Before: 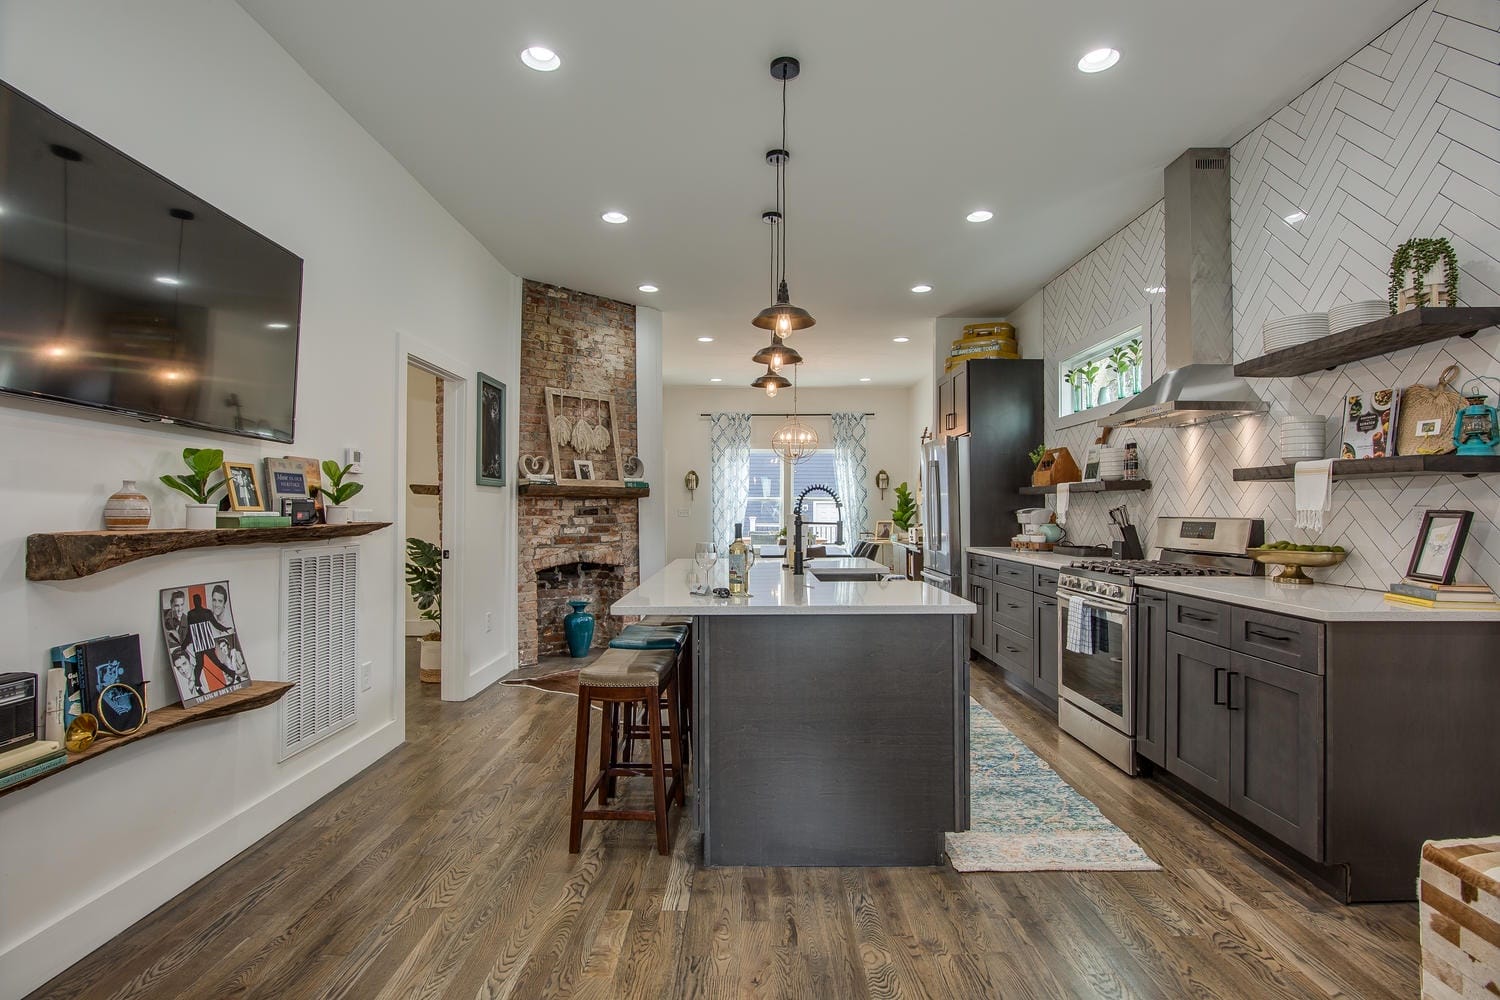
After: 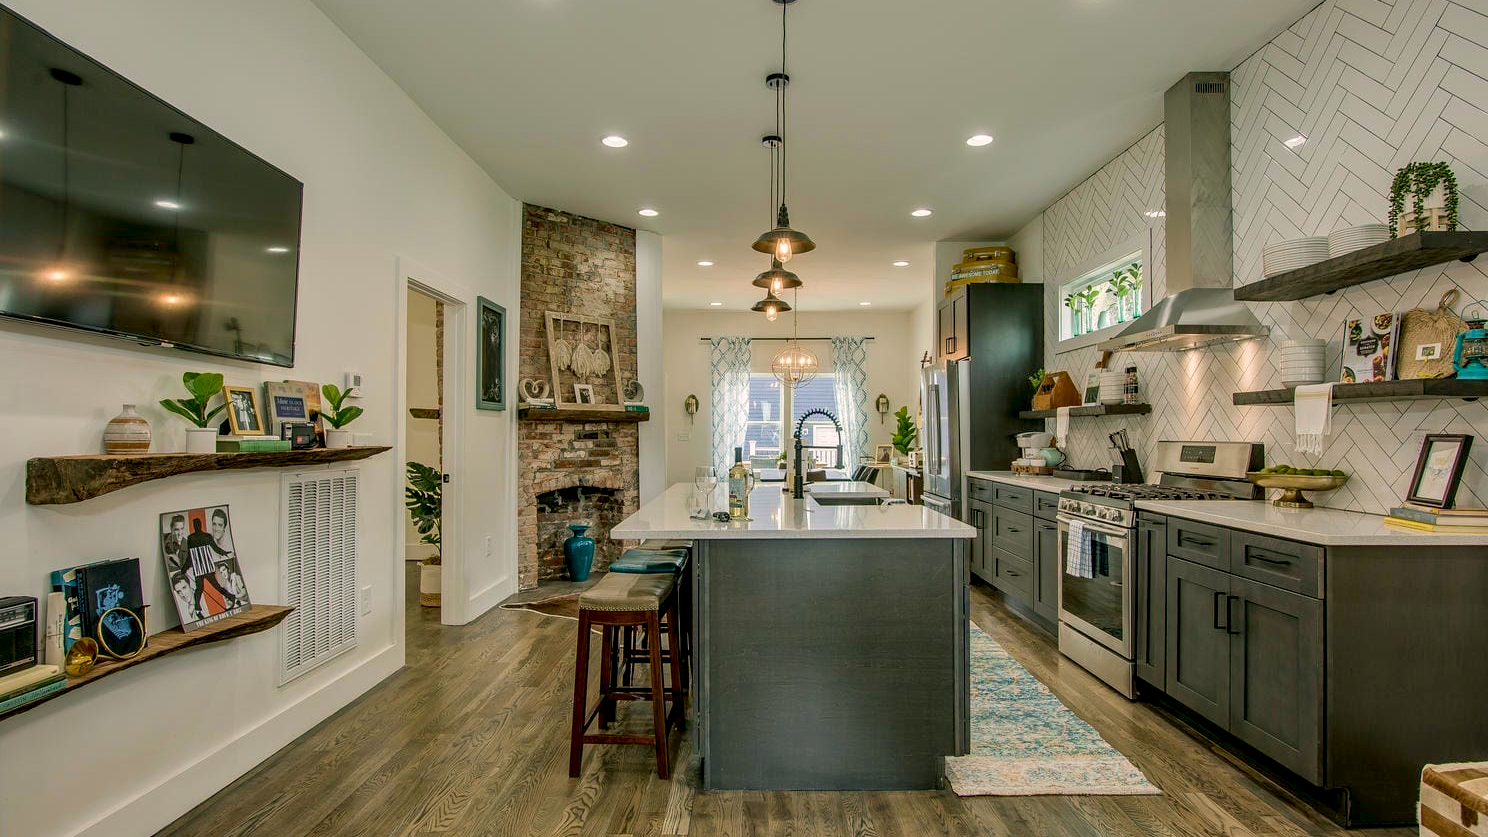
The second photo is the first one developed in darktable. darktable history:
velvia: on, module defaults
crop: top 7.625%, bottom 8.027%
exposure: black level correction 0.009, exposure 0.014 EV, compensate highlight preservation false
color correction: highlights a* 4.02, highlights b* 4.98, shadows a* -7.55, shadows b* 4.98
